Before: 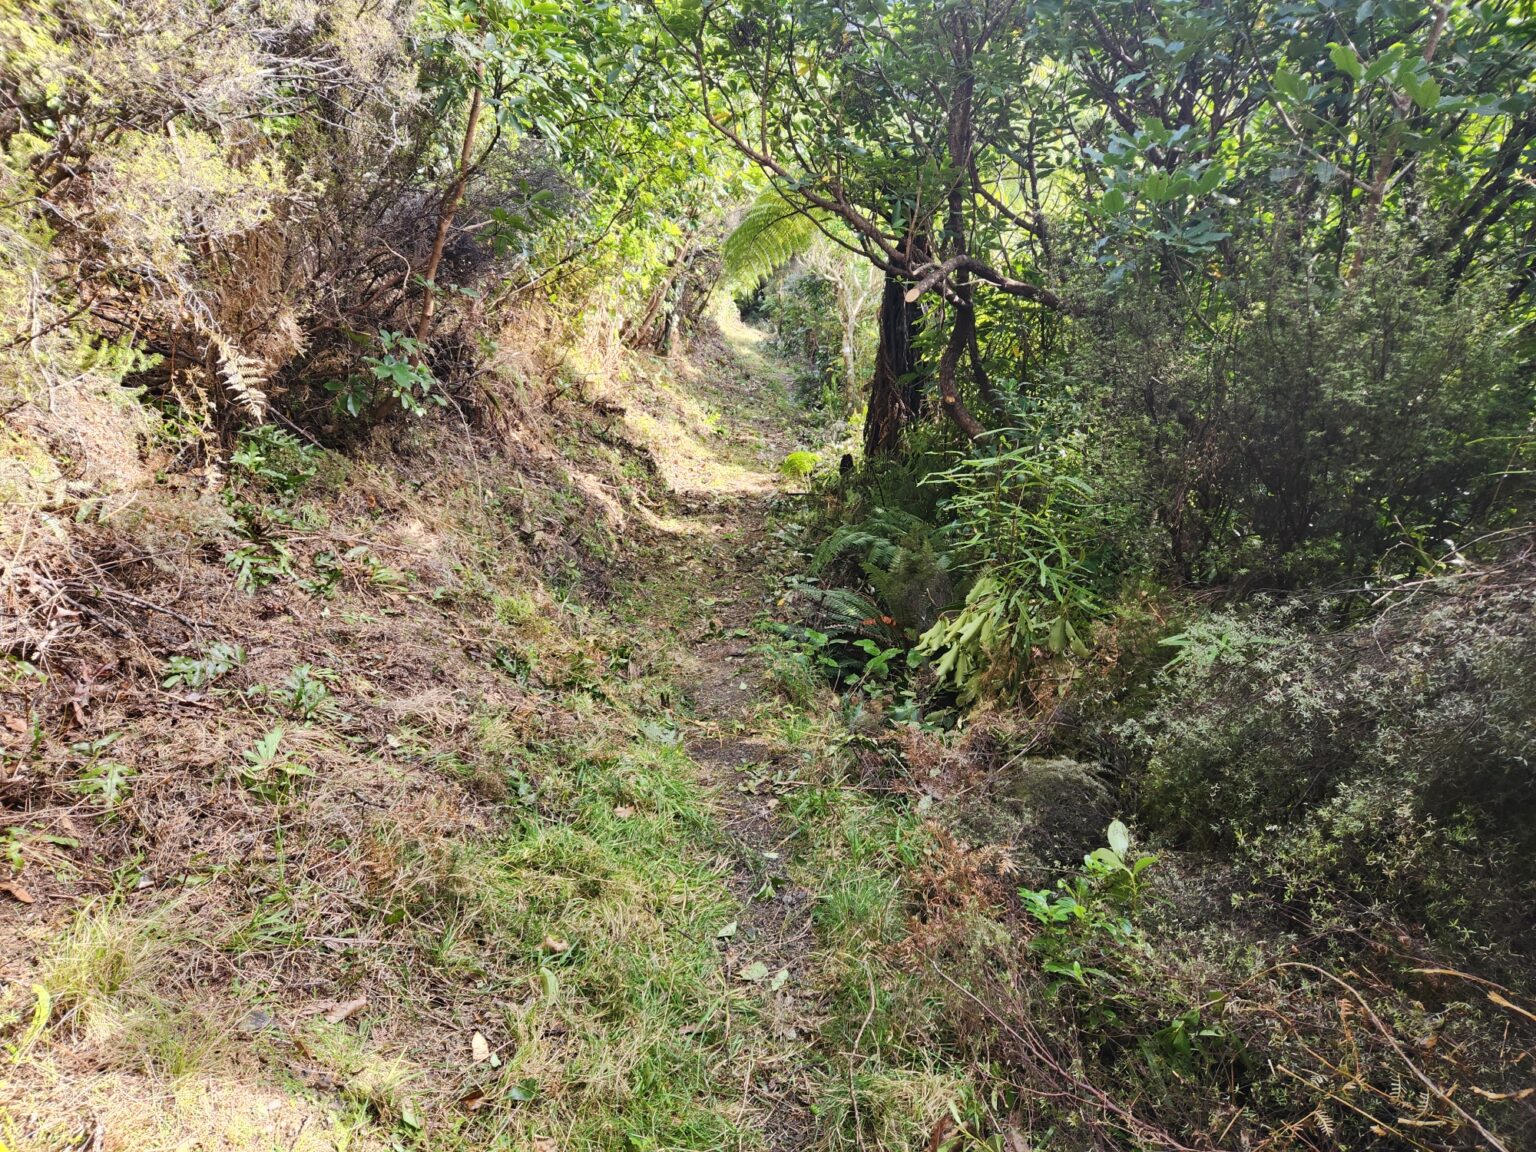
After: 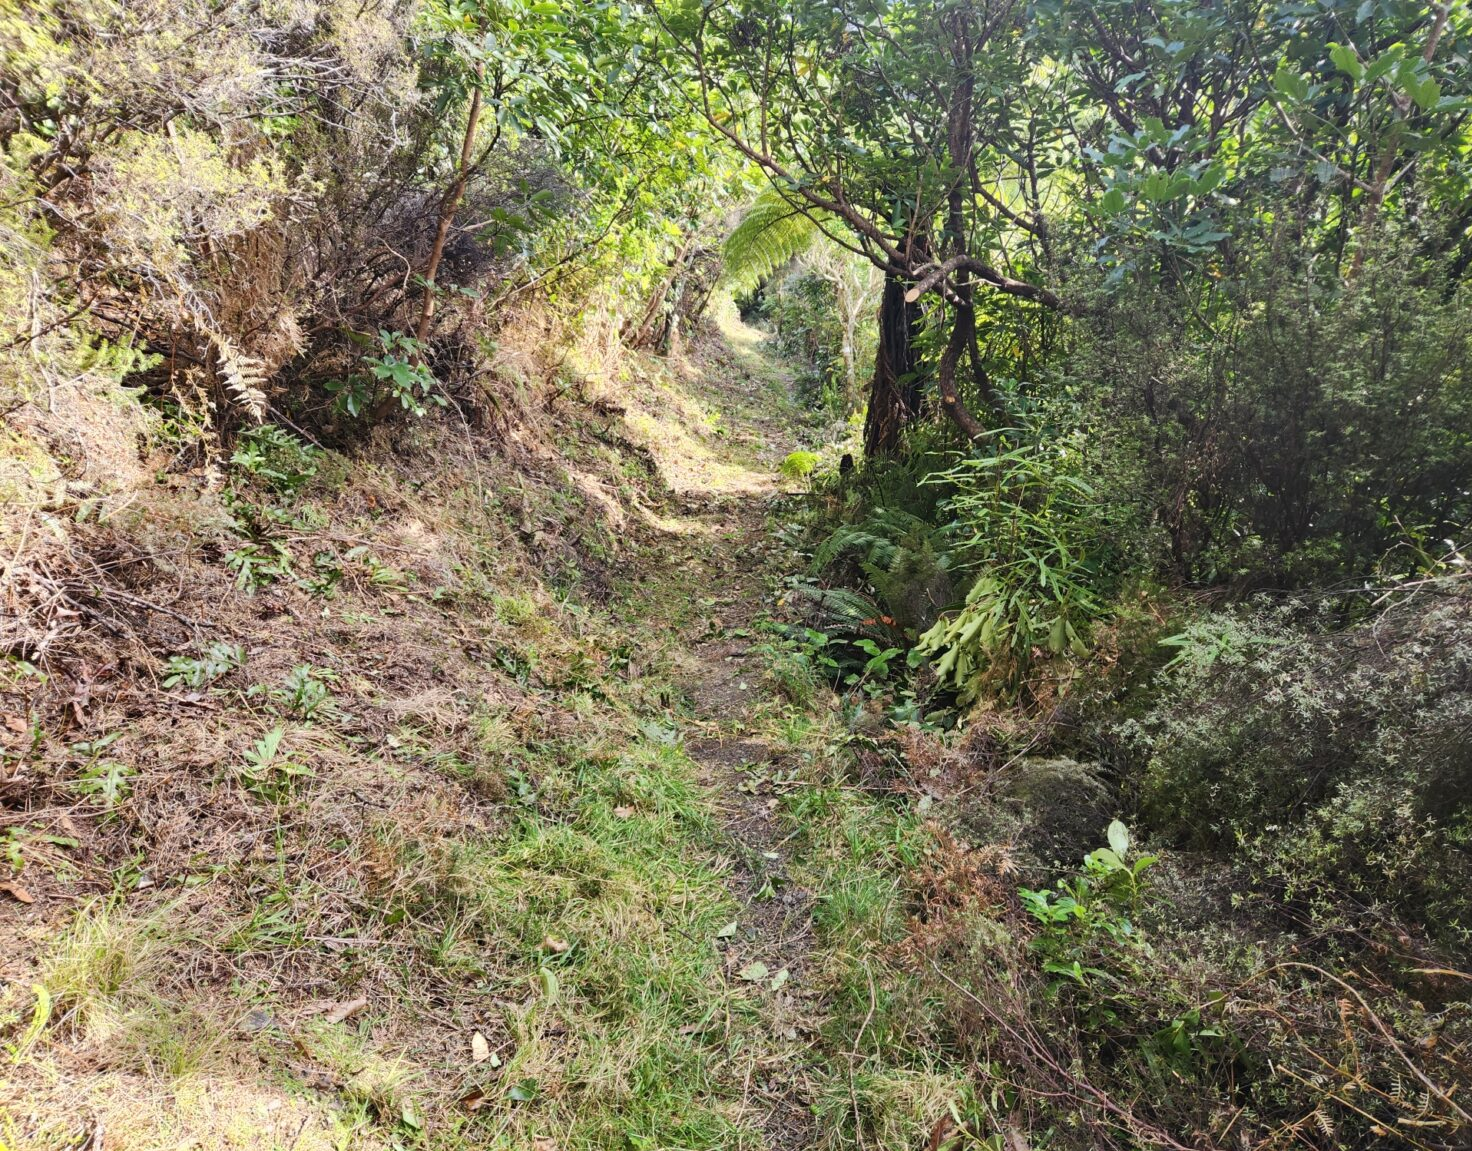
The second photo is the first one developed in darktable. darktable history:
crop: right 4.126%, bottom 0.031%
exposure: compensate highlight preservation false
